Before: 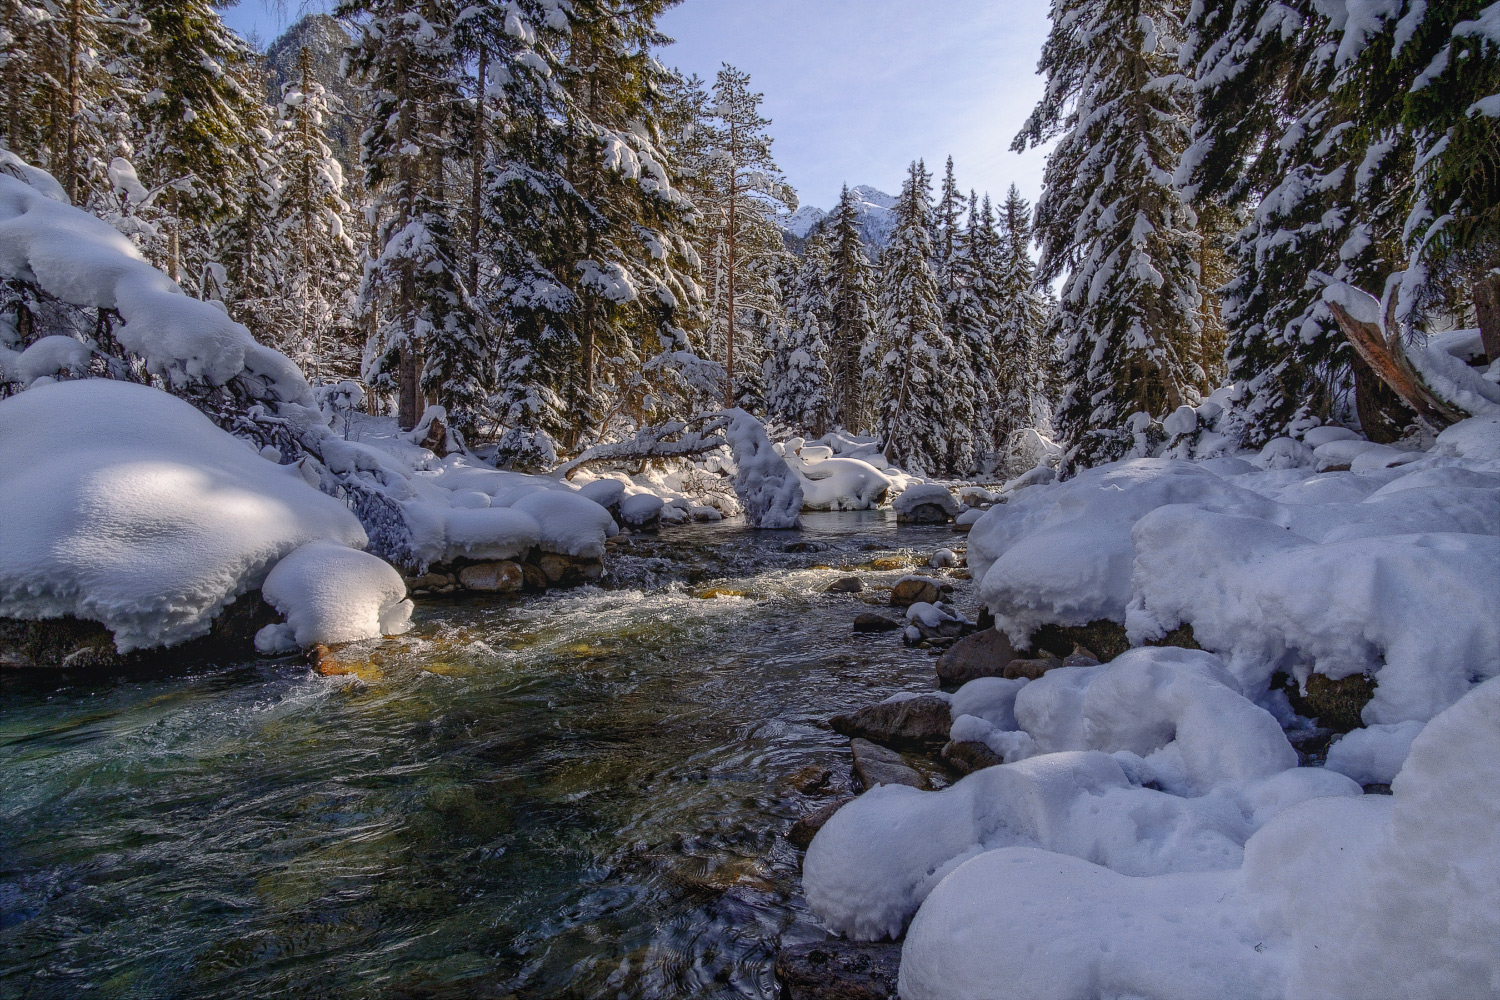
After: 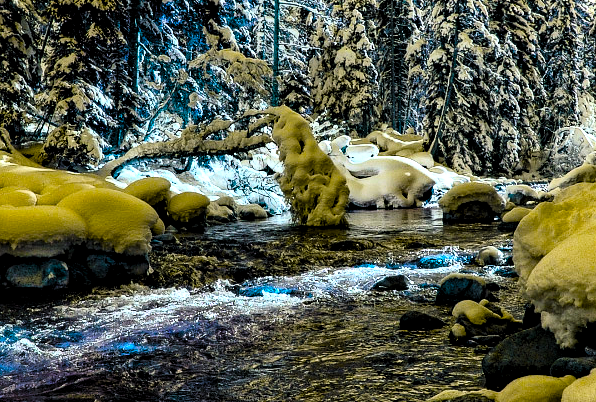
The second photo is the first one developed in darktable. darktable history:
color balance rgb: perceptual saturation grading › global saturation 34.618%, perceptual saturation grading › highlights -25.17%, perceptual saturation grading › shadows 24.841%, hue shift 176.89°, global vibrance 49.21%, contrast 0.556%
haze removal: strength 0.284, distance 0.252, adaptive false
base curve: curves: ch0 [(0, 0) (0.012, 0.01) (0.073, 0.168) (0.31, 0.711) (0.645, 0.957) (1, 1)]
crop: left 30.328%, top 30.21%, right 29.914%, bottom 29.576%
levels: levels [0.101, 0.578, 0.953]
